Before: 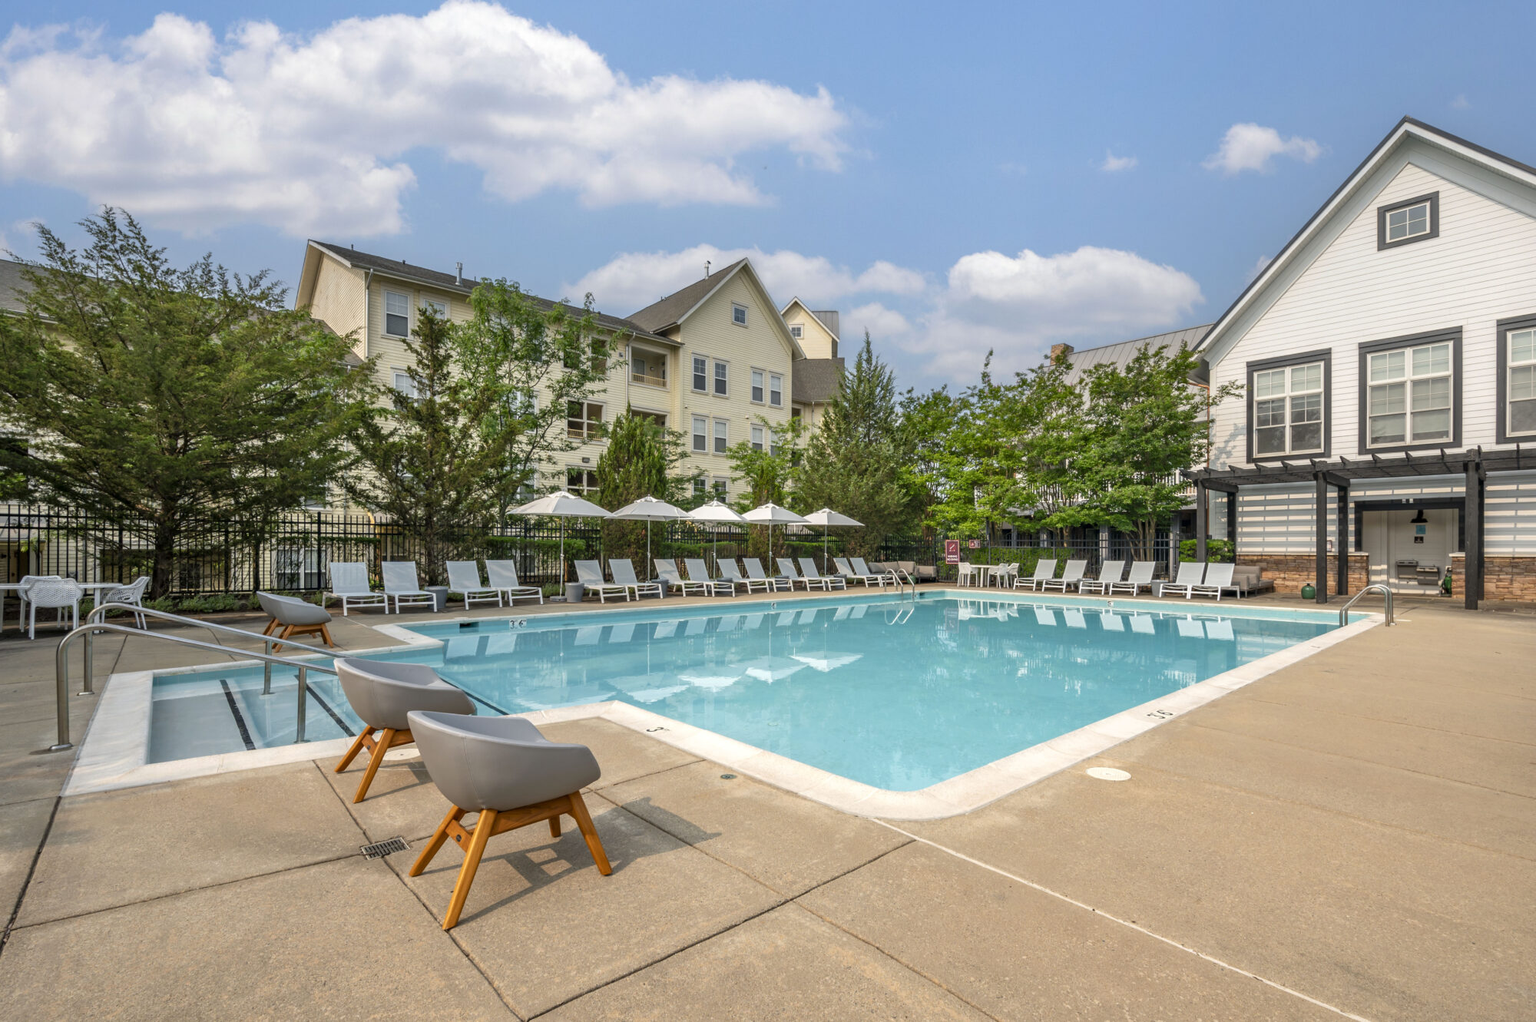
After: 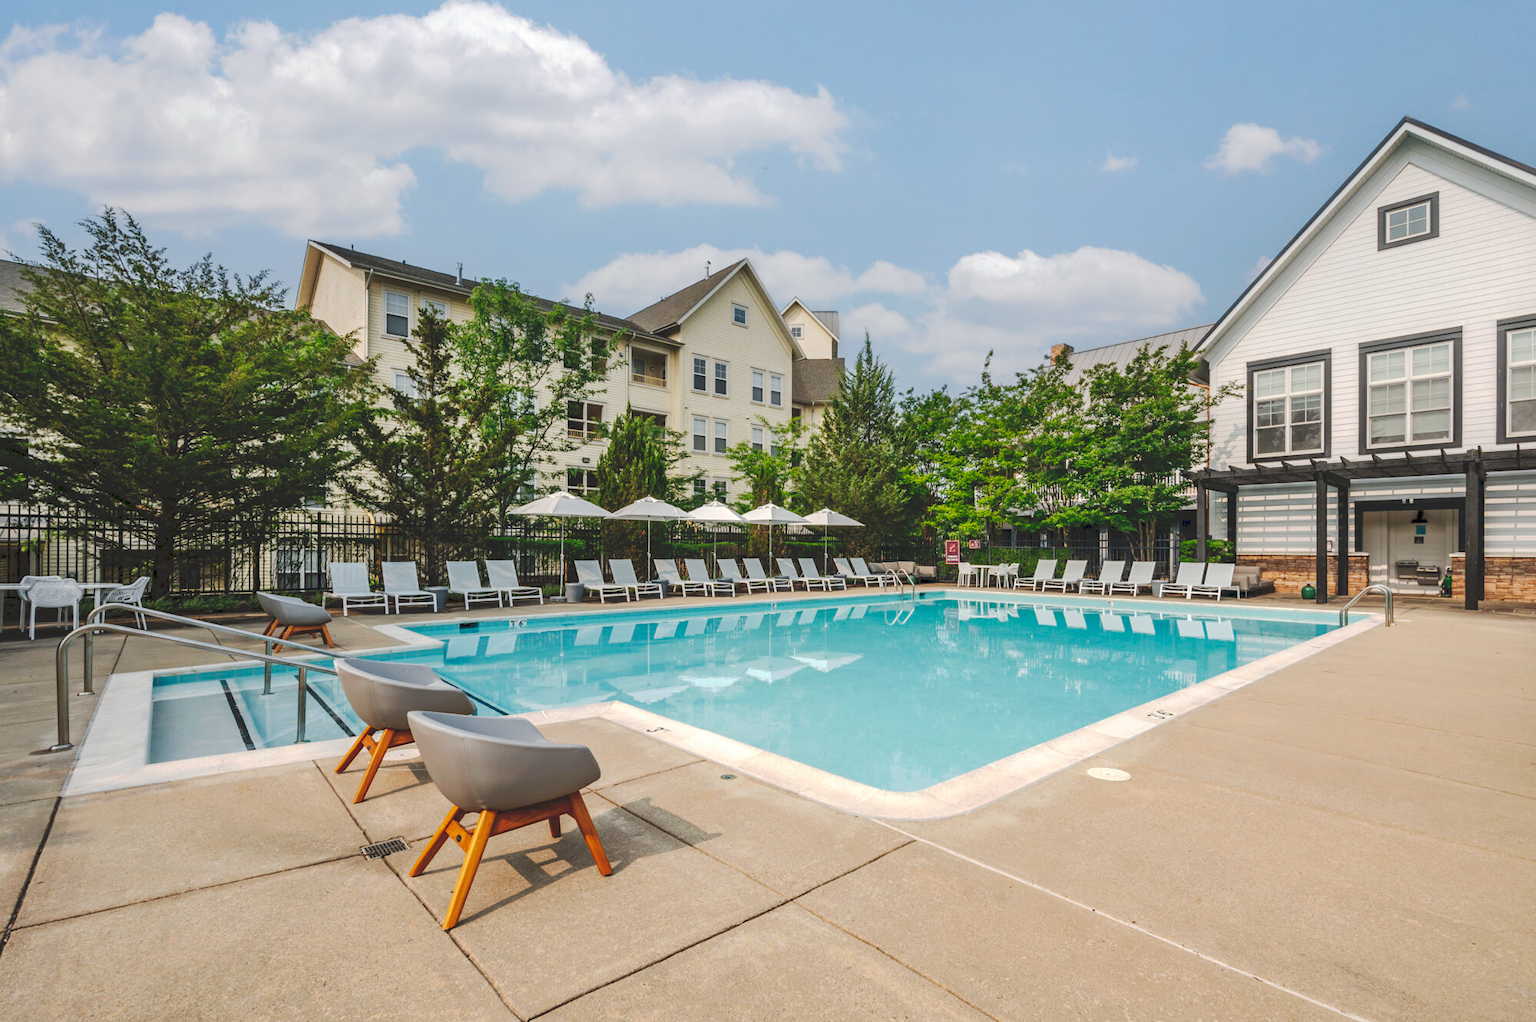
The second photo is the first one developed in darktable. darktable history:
tone curve: curves: ch0 [(0, 0) (0.003, 0.132) (0.011, 0.136) (0.025, 0.14) (0.044, 0.147) (0.069, 0.149) (0.1, 0.156) (0.136, 0.163) (0.177, 0.177) (0.224, 0.2) (0.277, 0.251) (0.335, 0.311) (0.399, 0.387) (0.468, 0.487) (0.543, 0.585) (0.623, 0.675) (0.709, 0.742) (0.801, 0.81) (0.898, 0.867) (1, 1)], preserve colors none
contrast brightness saturation: saturation -0.05
